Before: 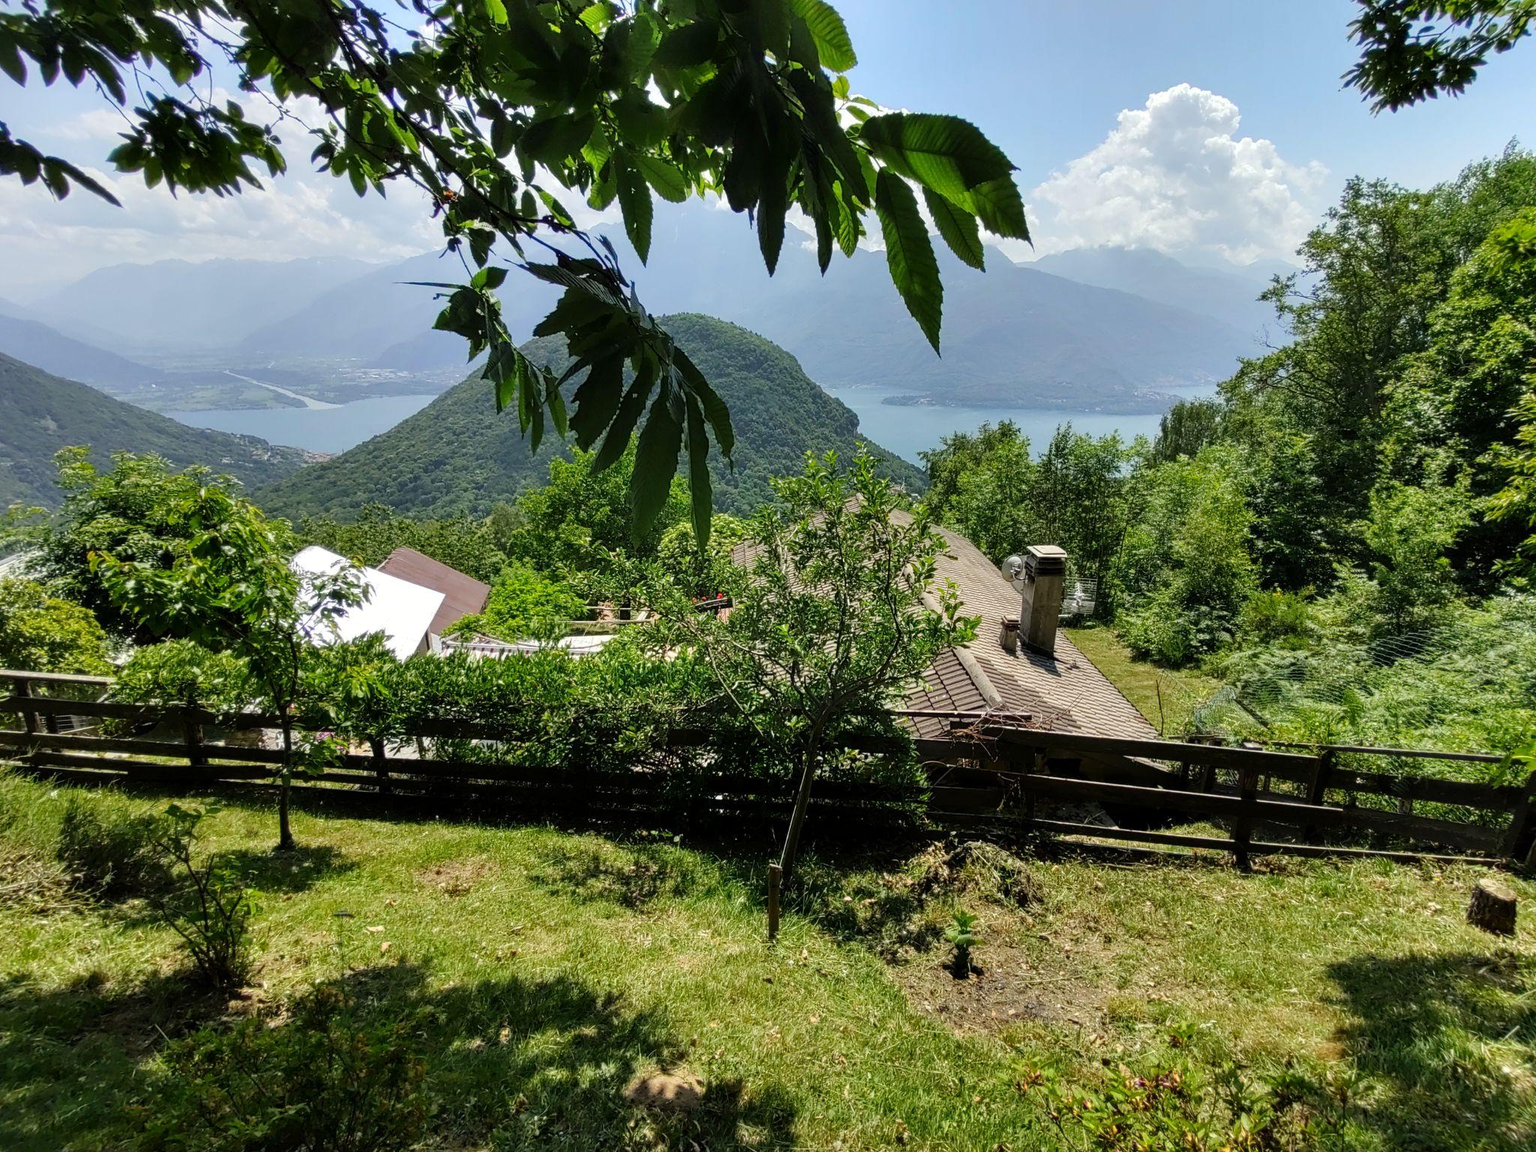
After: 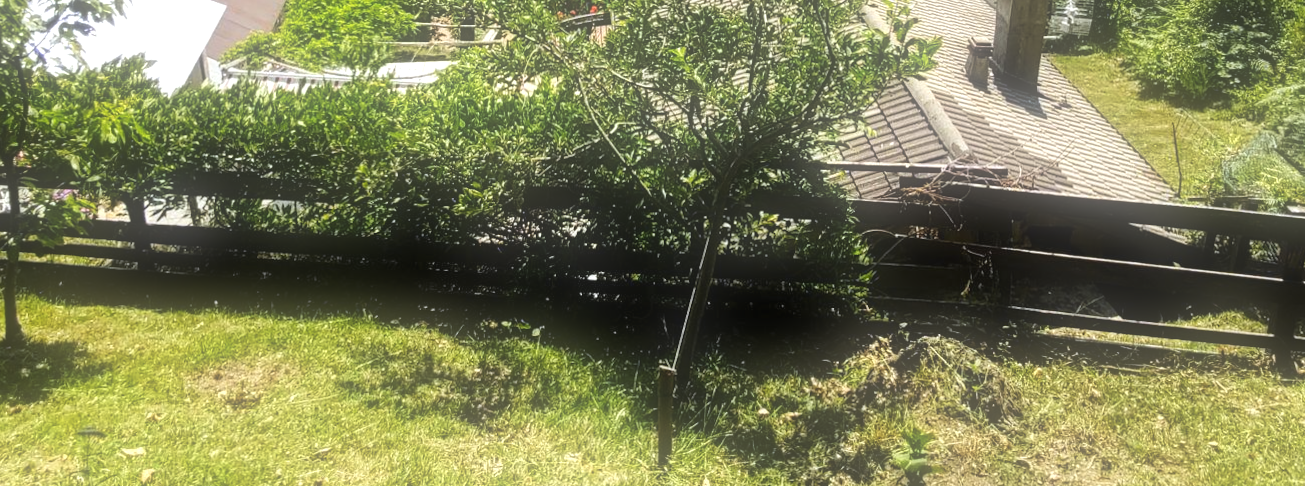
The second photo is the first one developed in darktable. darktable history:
tone curve: curves: ch0 [(0, 0) (0.003, 0.003) (0.011, 0.011) (0.025, 0.025) (0.044, 0.045) (0.069, 0.07) (0.1, 0.101) (0.136, 0.138) (0.177, 0.18) (0.224, 0.228) (0.277, 0.281) (0.335, 0.34) (0.399, 0.405) (0.468, 0.475) (0.543, 0.551) (0.623, 0.633) (0.709, 0.72) (0.801, 0.813) (0.898, 0.907) (1, 1)], preserve colors none
white balance: red 0.986, blue 1.01
color contrast: green-magenta contrast 0.8, blue-yellow contrast 1.1, unbound 0
soften: size 60.24%, saturation 65.46%, brightness 0.506 EV, mix 25.7%
crop: left 18.091%, top 51.13%, right 17.525%, bottom 16.85%
rotate and perspective: rotation 0.174°, lens shift (vertical) 0.013, lens shift (horizontal) 0.019, shear 0.001, automatic cropping original format, crop left 0.007, crop right 0.991, crop top 0.016, crop bottom 0.997
exposure: black level correction 0, exposure 0.7 EV, compensate exposure bias true, compensate highlight preservation false
